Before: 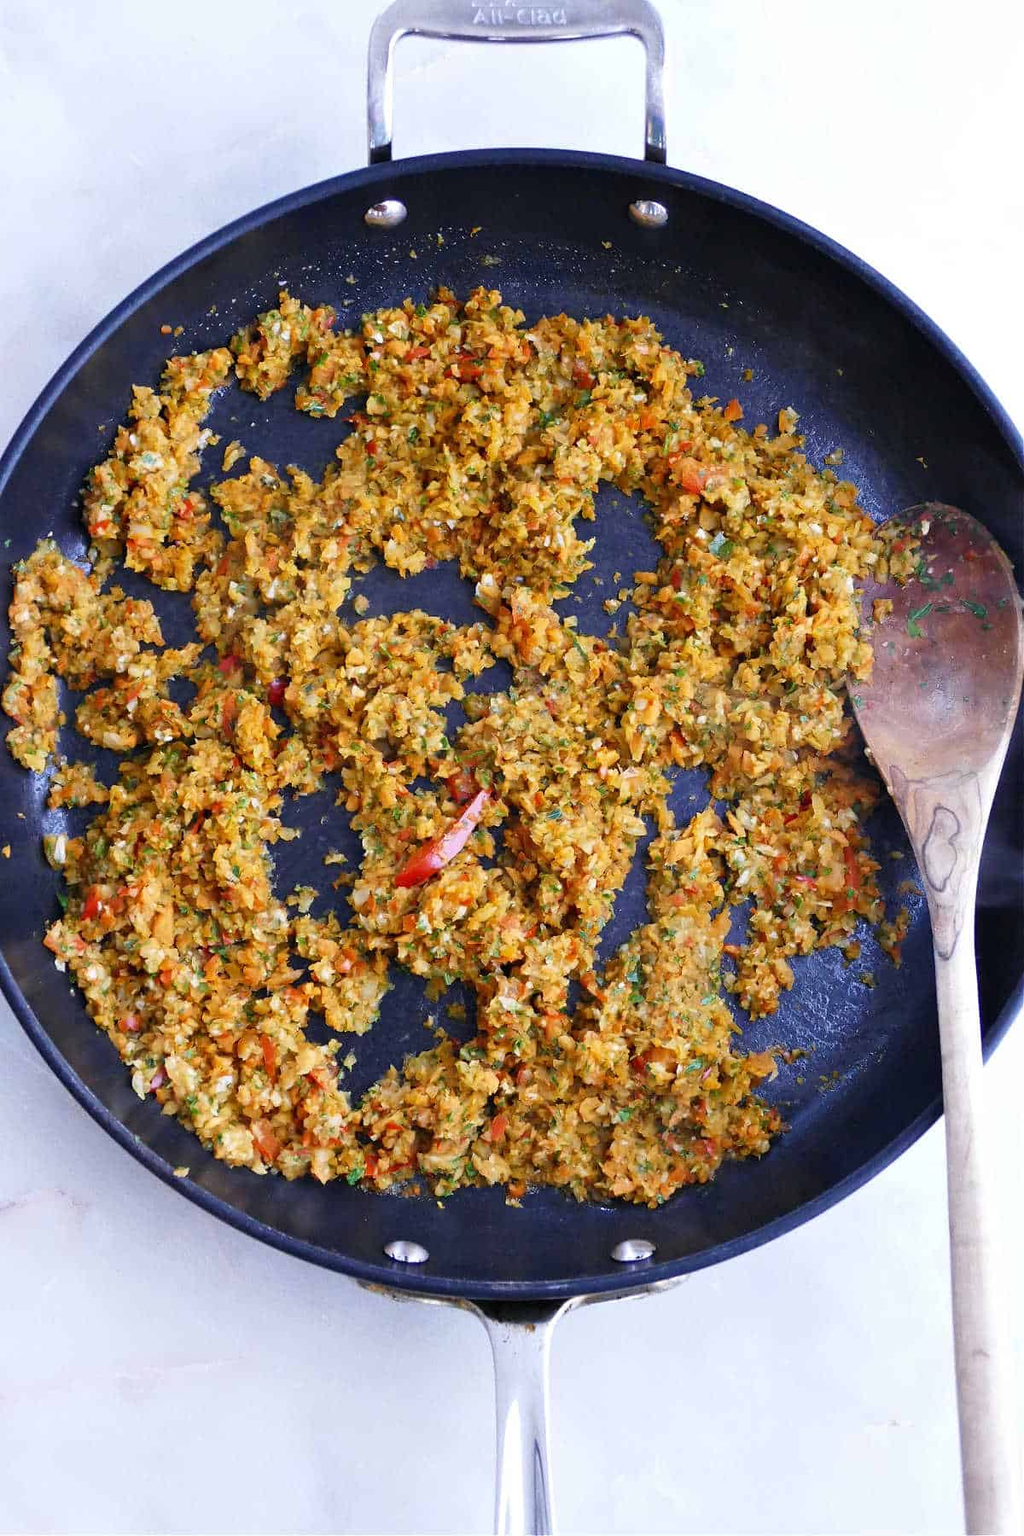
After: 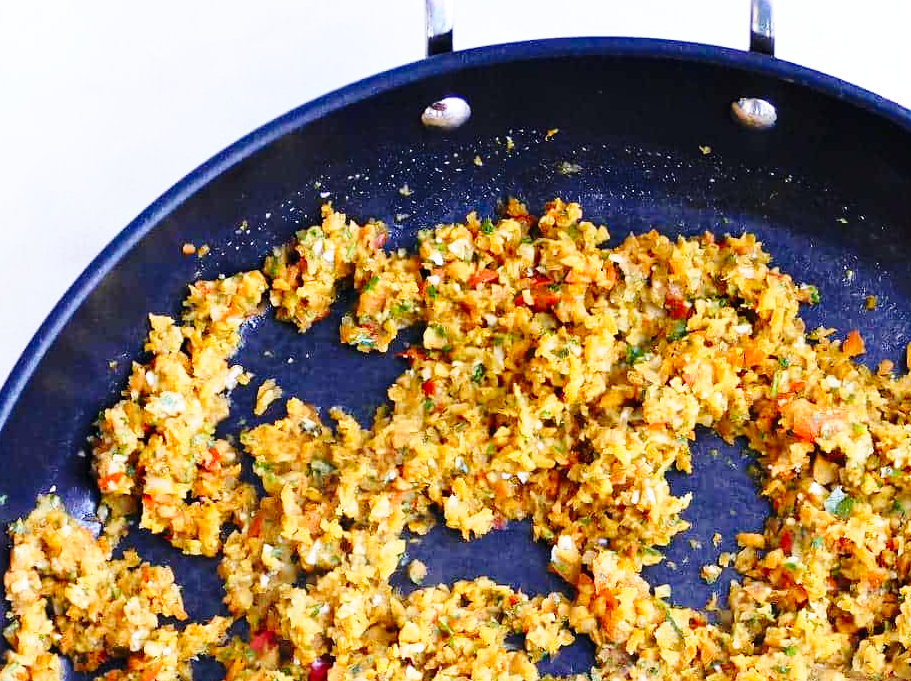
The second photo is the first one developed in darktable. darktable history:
crop: left 0.517%, top 7.627%, right 23.555%, bottom 54.492%
base curve: curves: ch0 [(0, 0) (0.028, 0.03) (0.121, 0.232) (0.46, 0.748) (0.859, 0.968) (1, 1)], preserve colors none
color calibration: illuminant same as pipeline (D50), adaptation XYZ, x 0.346, y 0.358, temperature 5009.73 K
shadows and highlights: shadows -29.3, highlights 29.97
